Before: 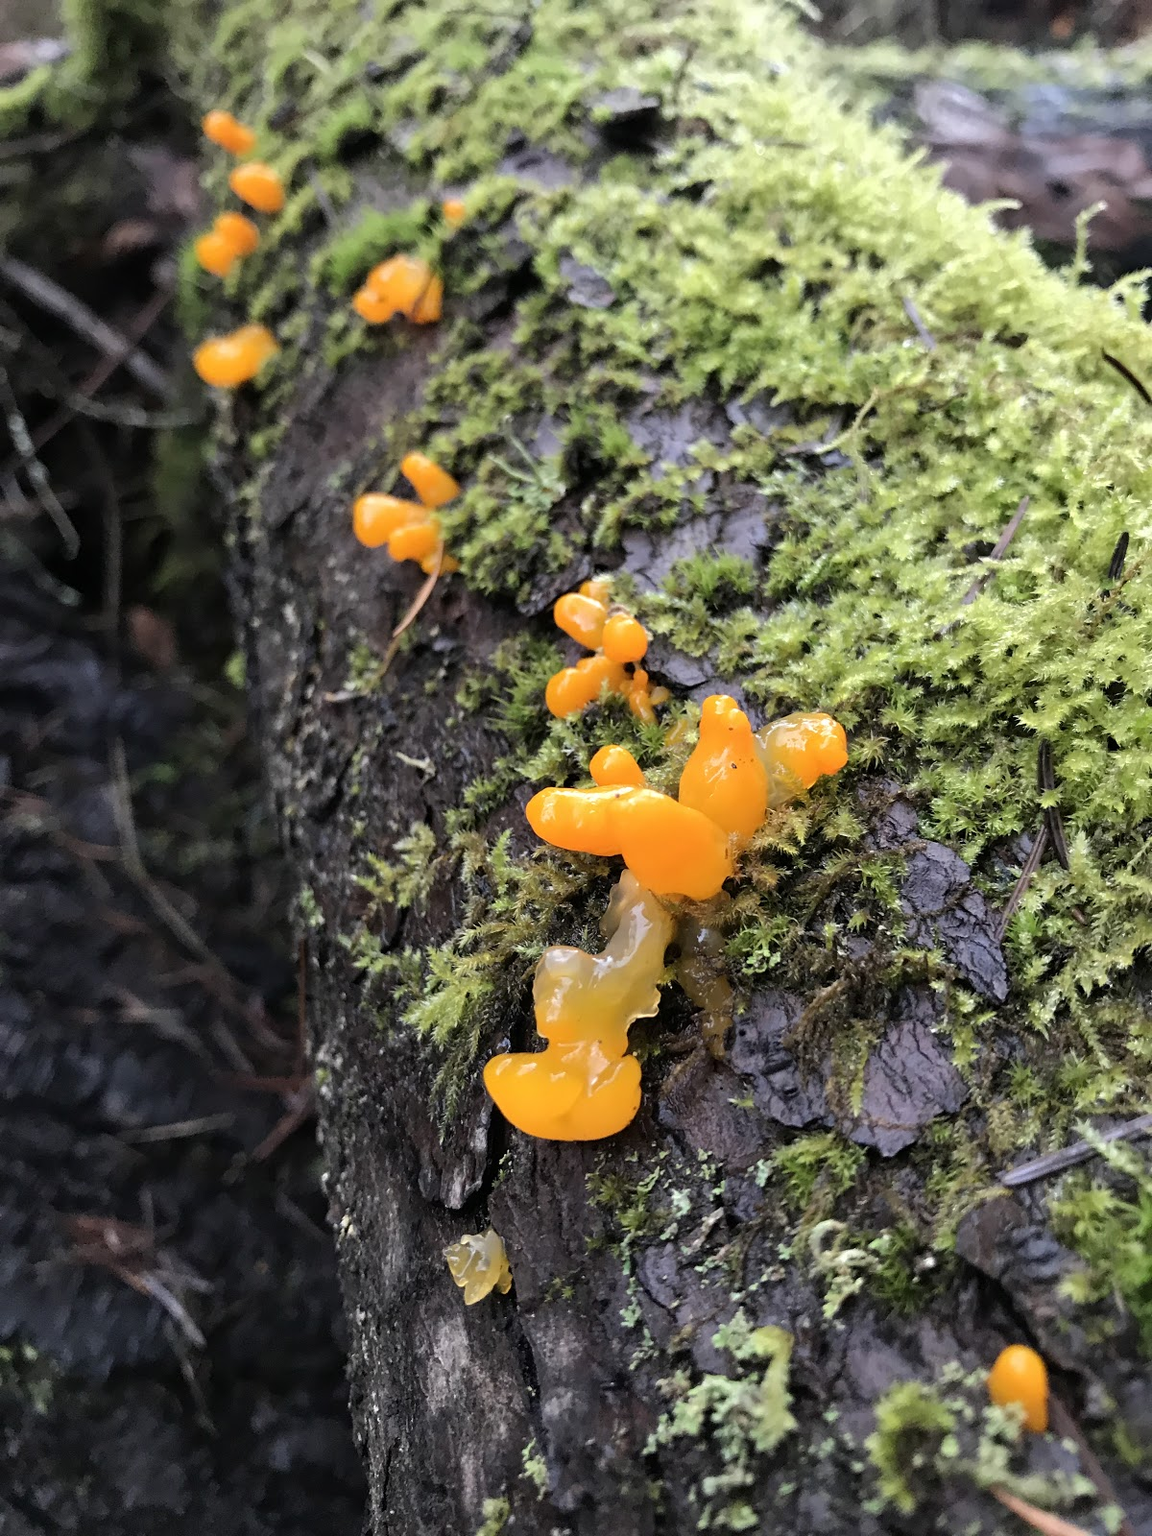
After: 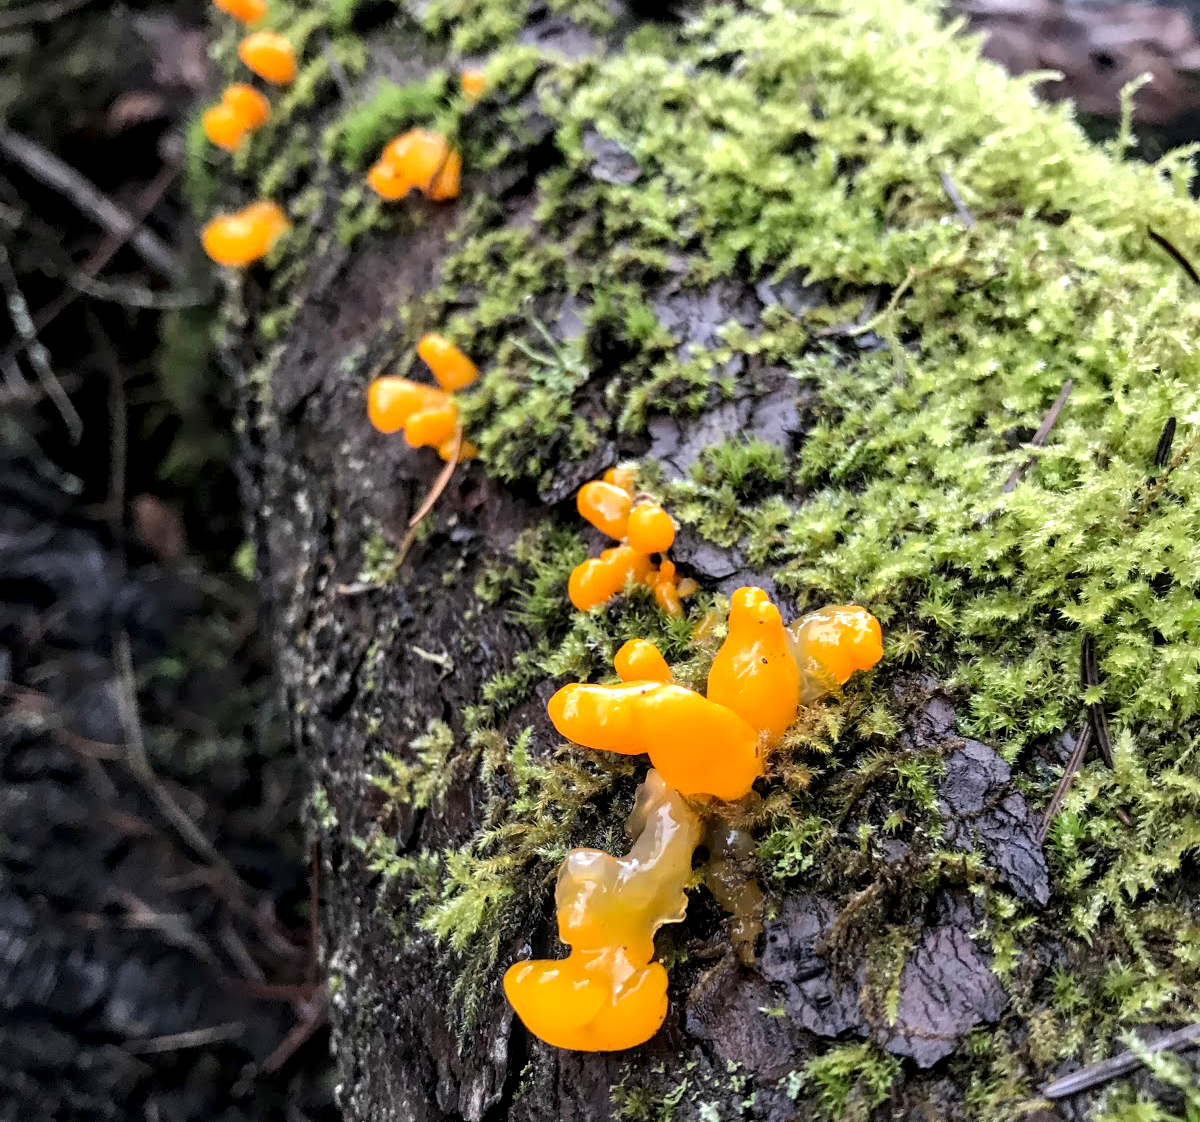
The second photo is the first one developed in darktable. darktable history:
crop and rotate: top 8.615%, bottom 21.247%
local contrast: detail 150%
